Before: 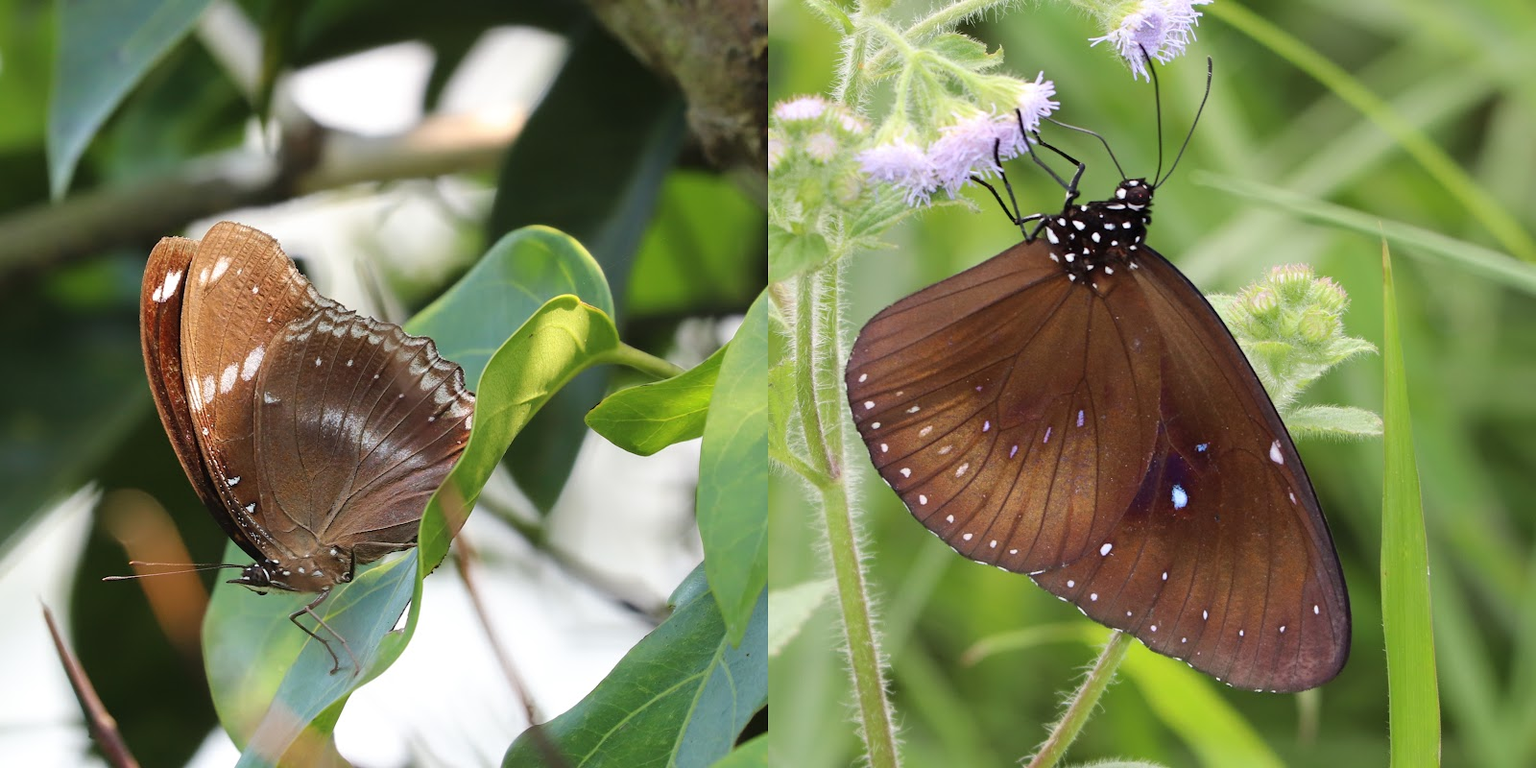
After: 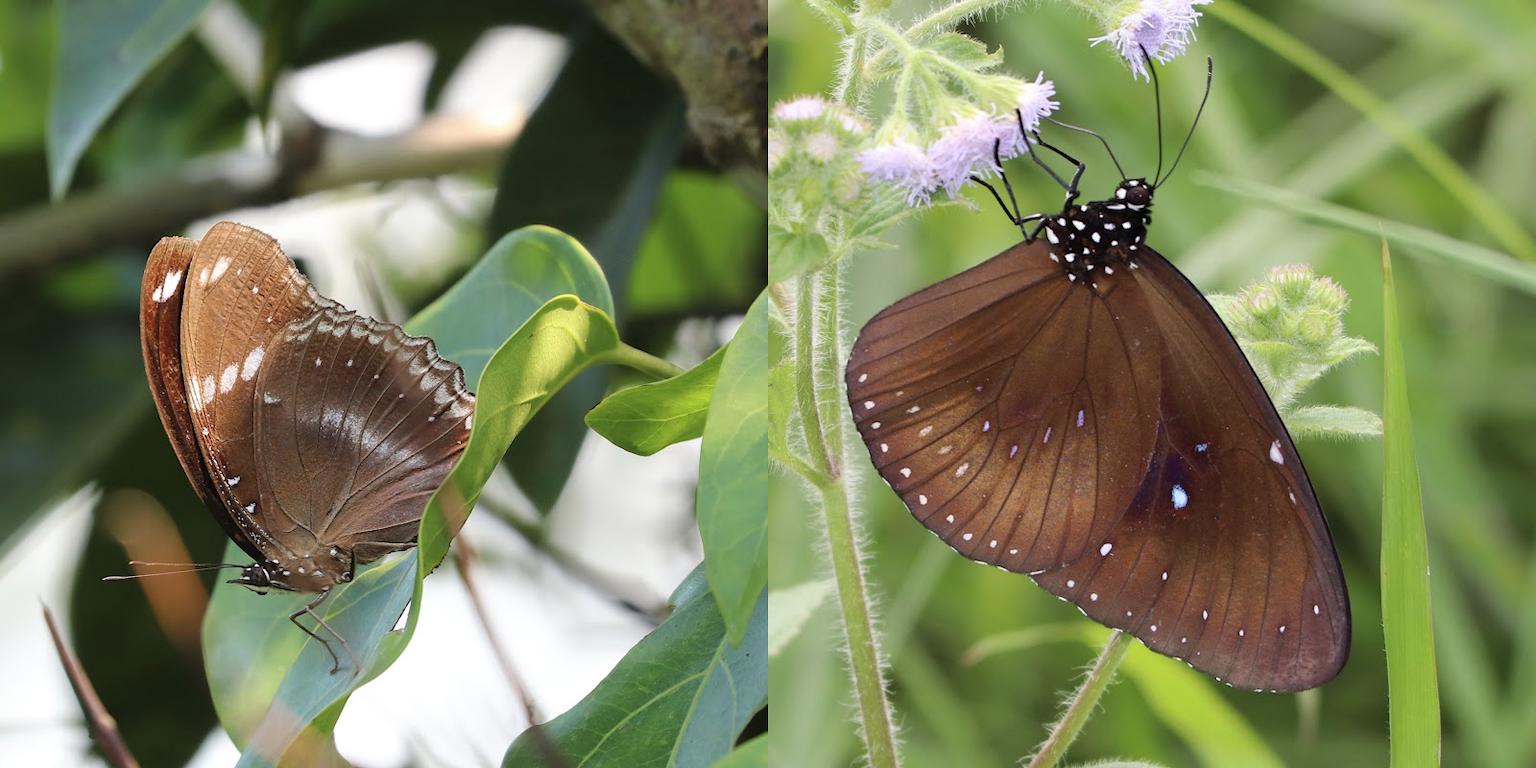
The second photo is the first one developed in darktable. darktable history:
contrast brightness saturation: saturation -0.097
